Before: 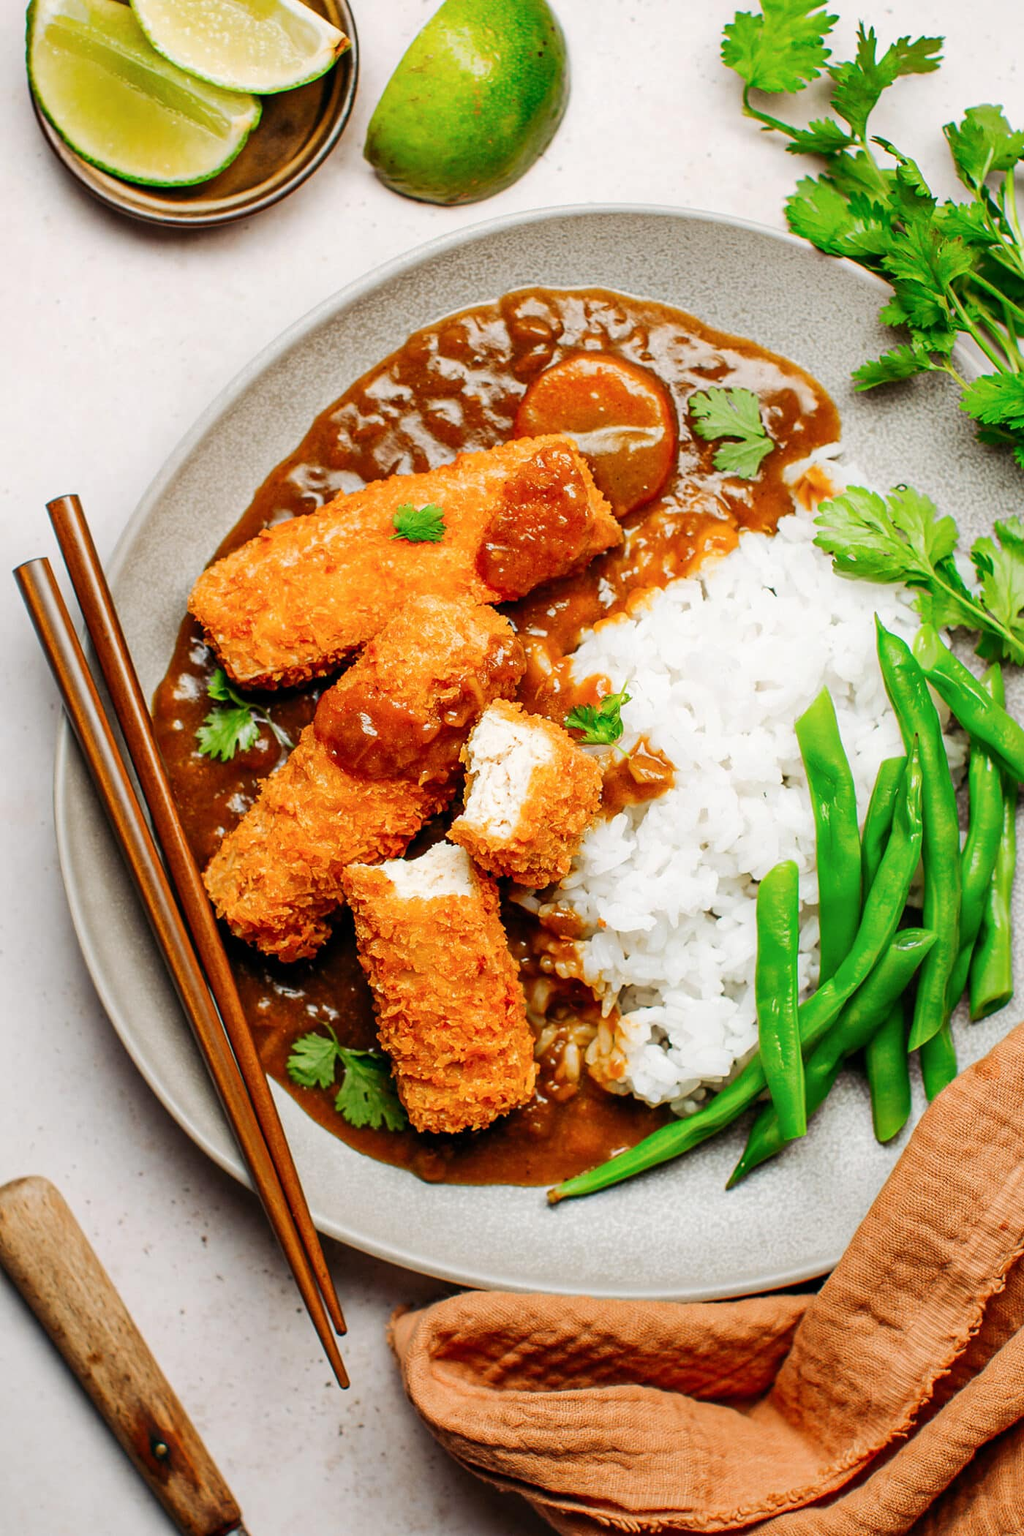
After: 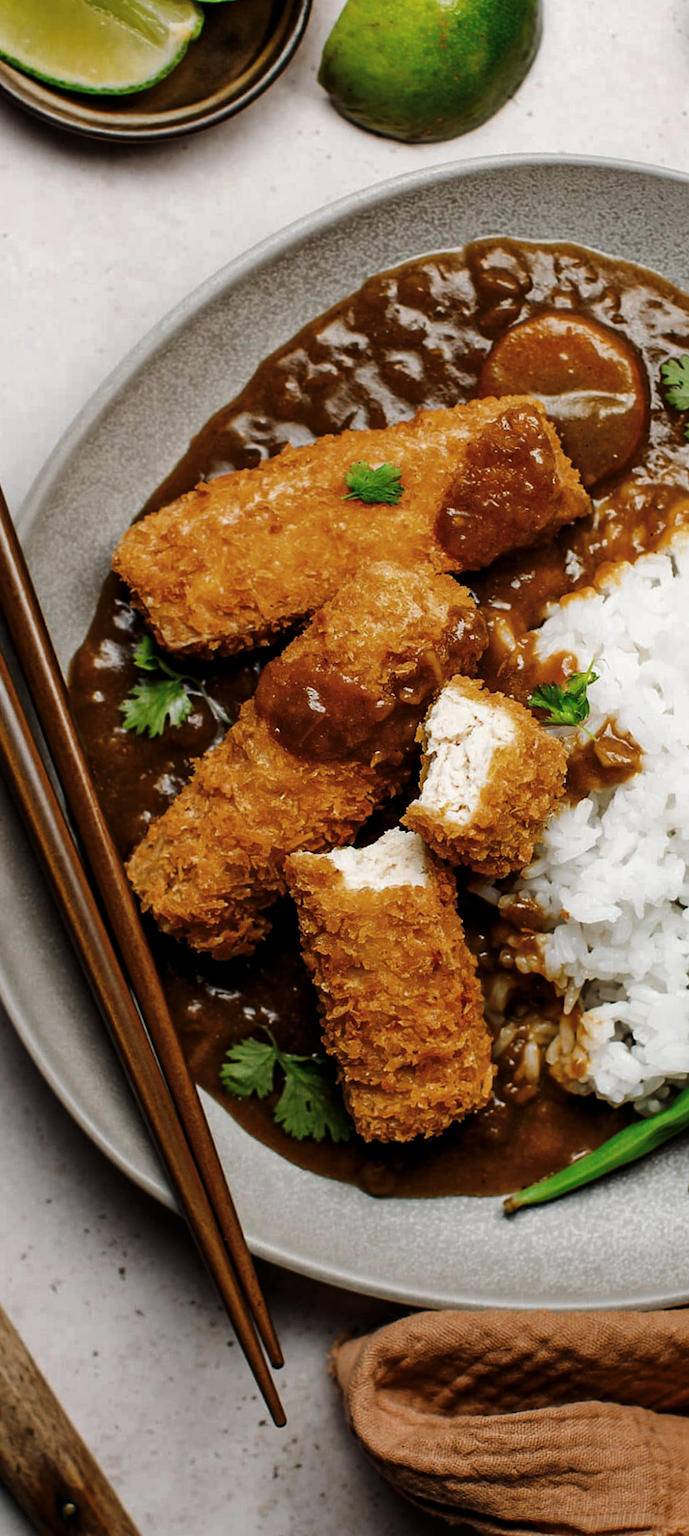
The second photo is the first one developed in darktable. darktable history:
crop: left 10.644%, right 26.528%
rotate and perspective: rotation 0.679°, lens shift (horizontal) 0.136, crop left 0.009, crop right 0.991, crop top 0.078, crop bottom 0.95
levels: levels [0, 0.618, 1]
exposure: exposure -0.01 EV, compensate highlight preservation false
